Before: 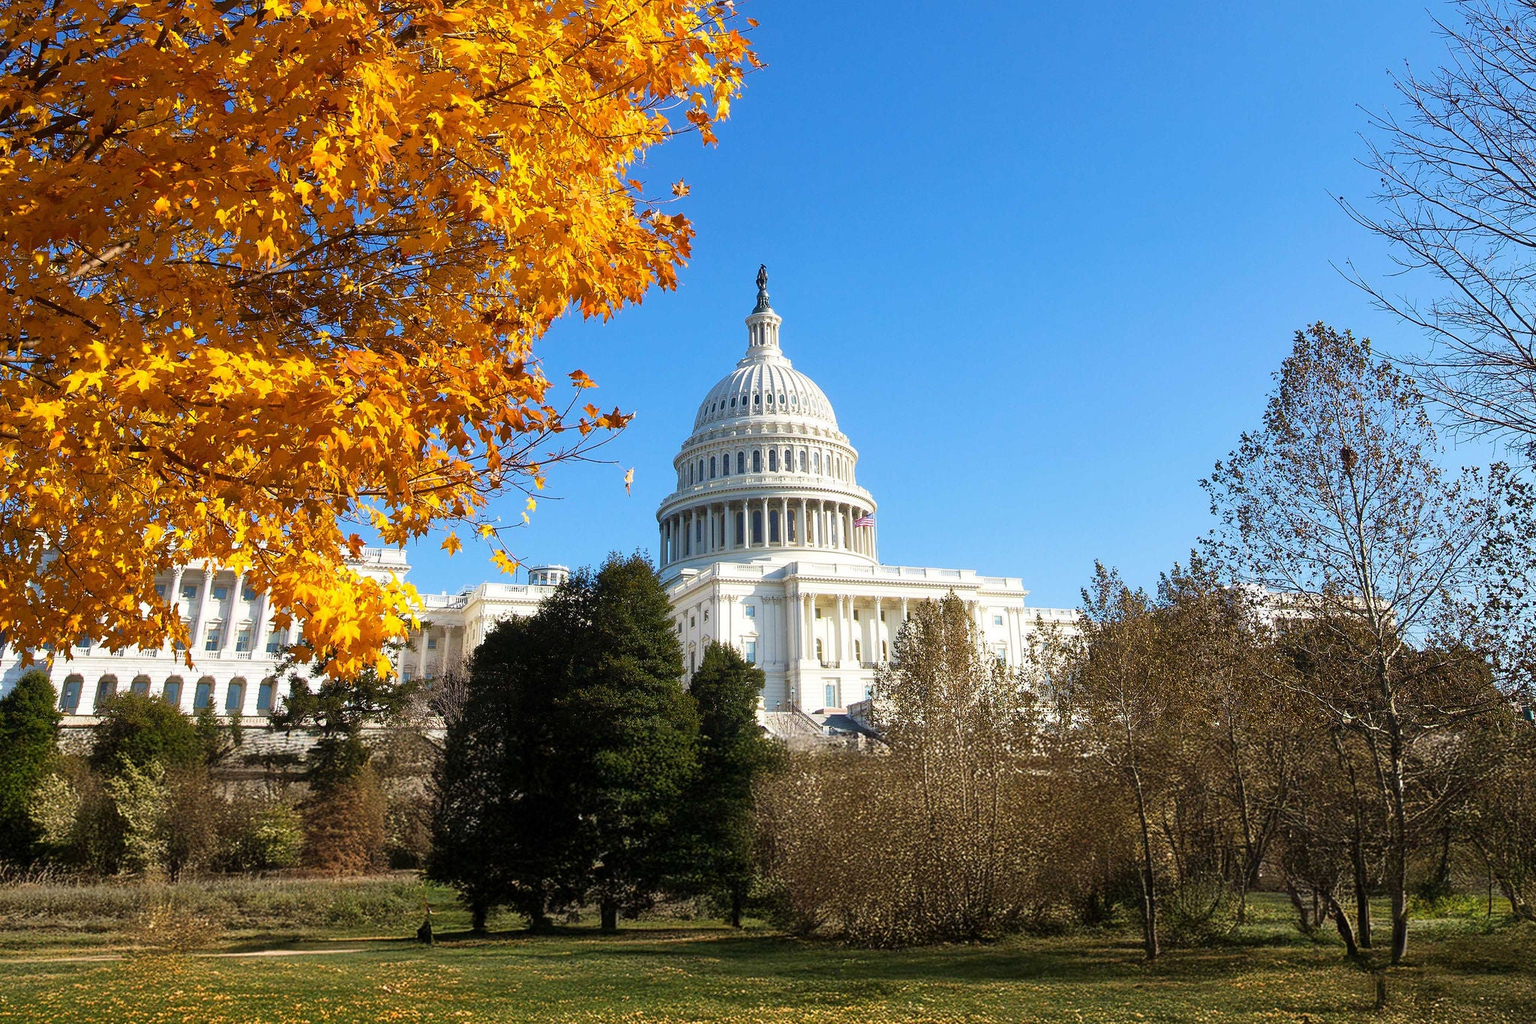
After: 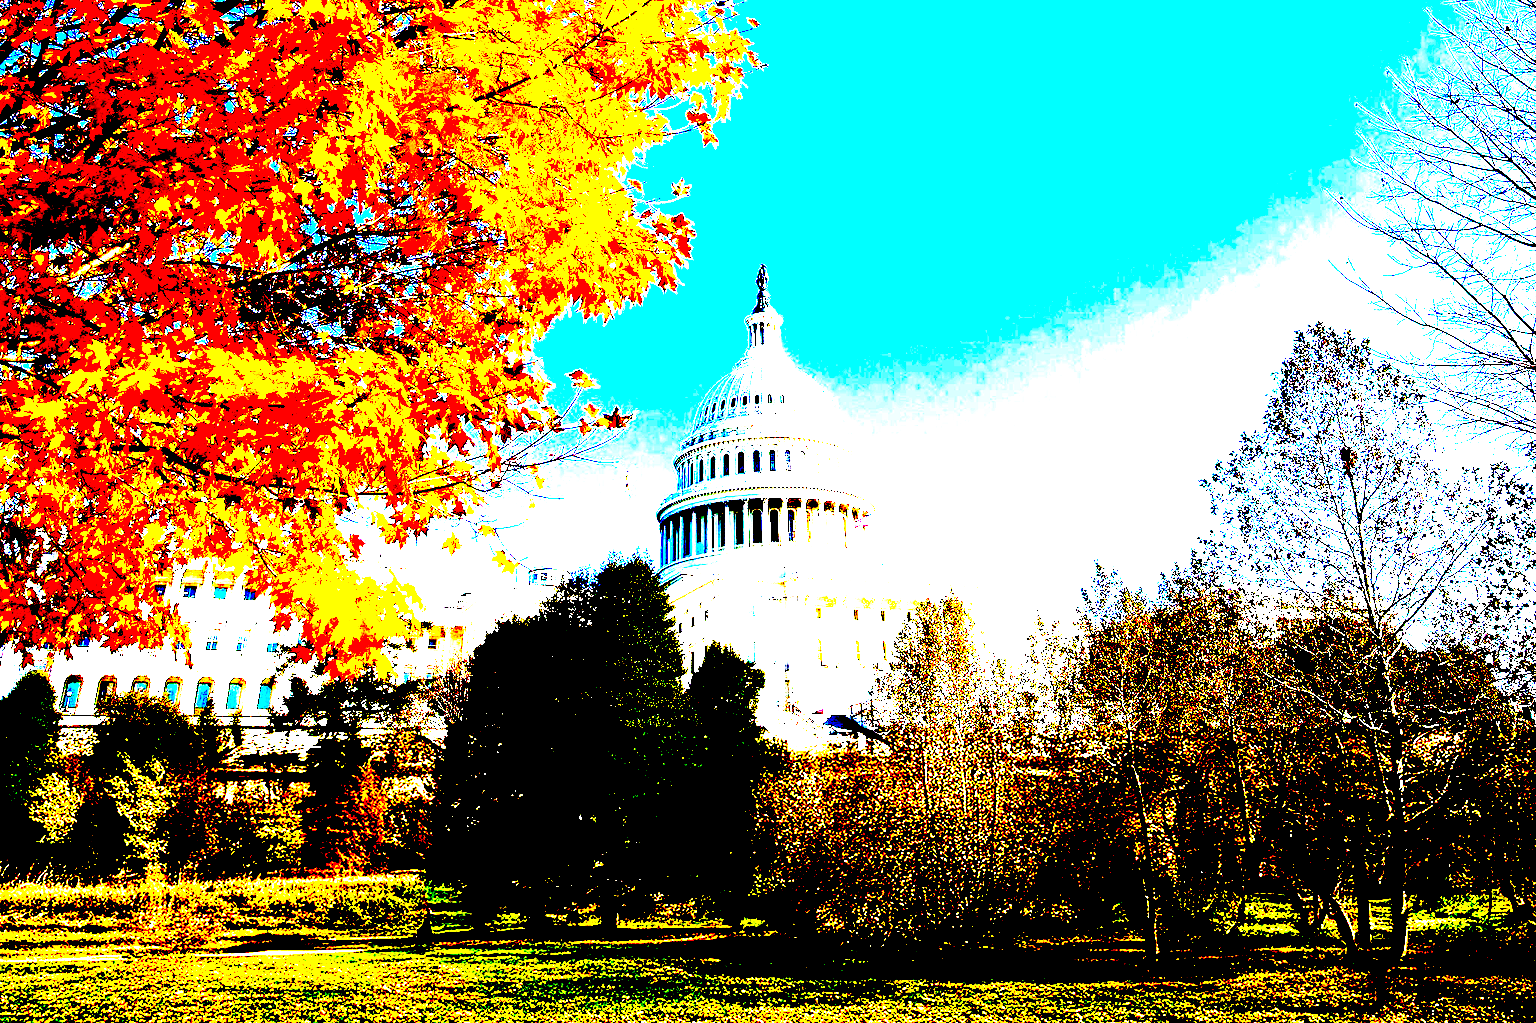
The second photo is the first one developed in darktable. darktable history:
exposure: black level correction 0.1, exposure 2.961 EV, compensate exposure bias true
